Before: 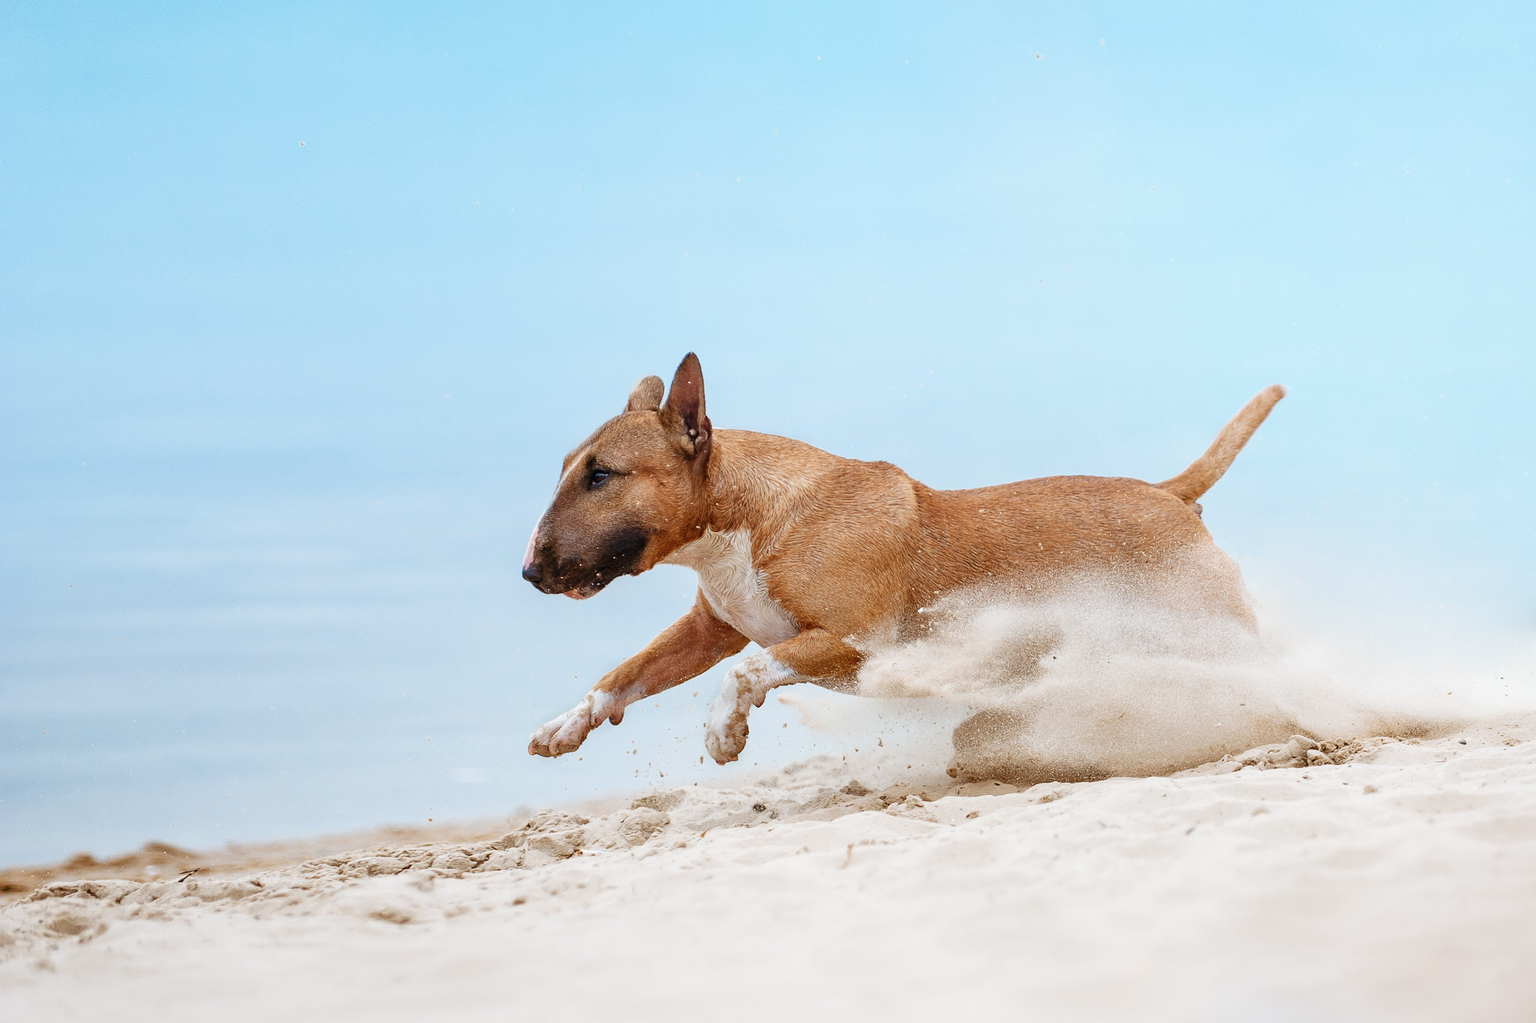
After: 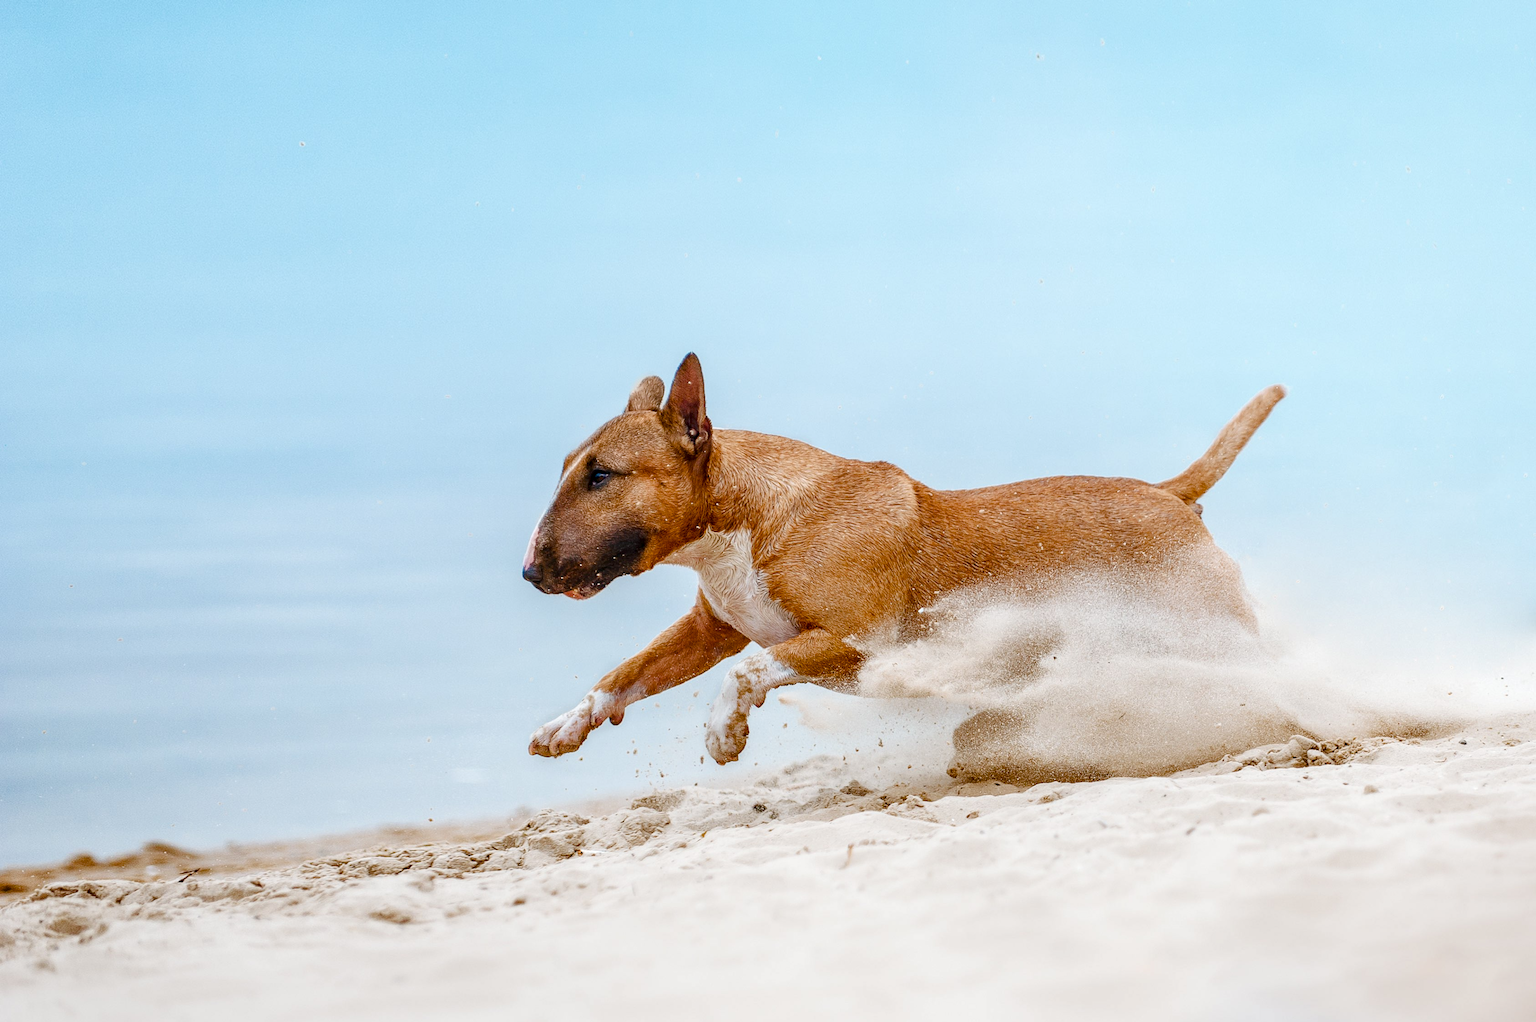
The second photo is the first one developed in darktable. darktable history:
color balance rgb: shadows lift › luminance -5.241%, shadows lift › chroma 1.126%, shadows lift › hue 218.87°, perceptual saturation grading › global saturation -0.117%, perceptual saturation grading › highlights -16.991%, perceptual saturation grading › mid-tones 33.048%, perceptual saturation grading › shadows 50.445%, global vibrance 20%
local contrast: on, module defaults
tone equalizer: on, module defaults
